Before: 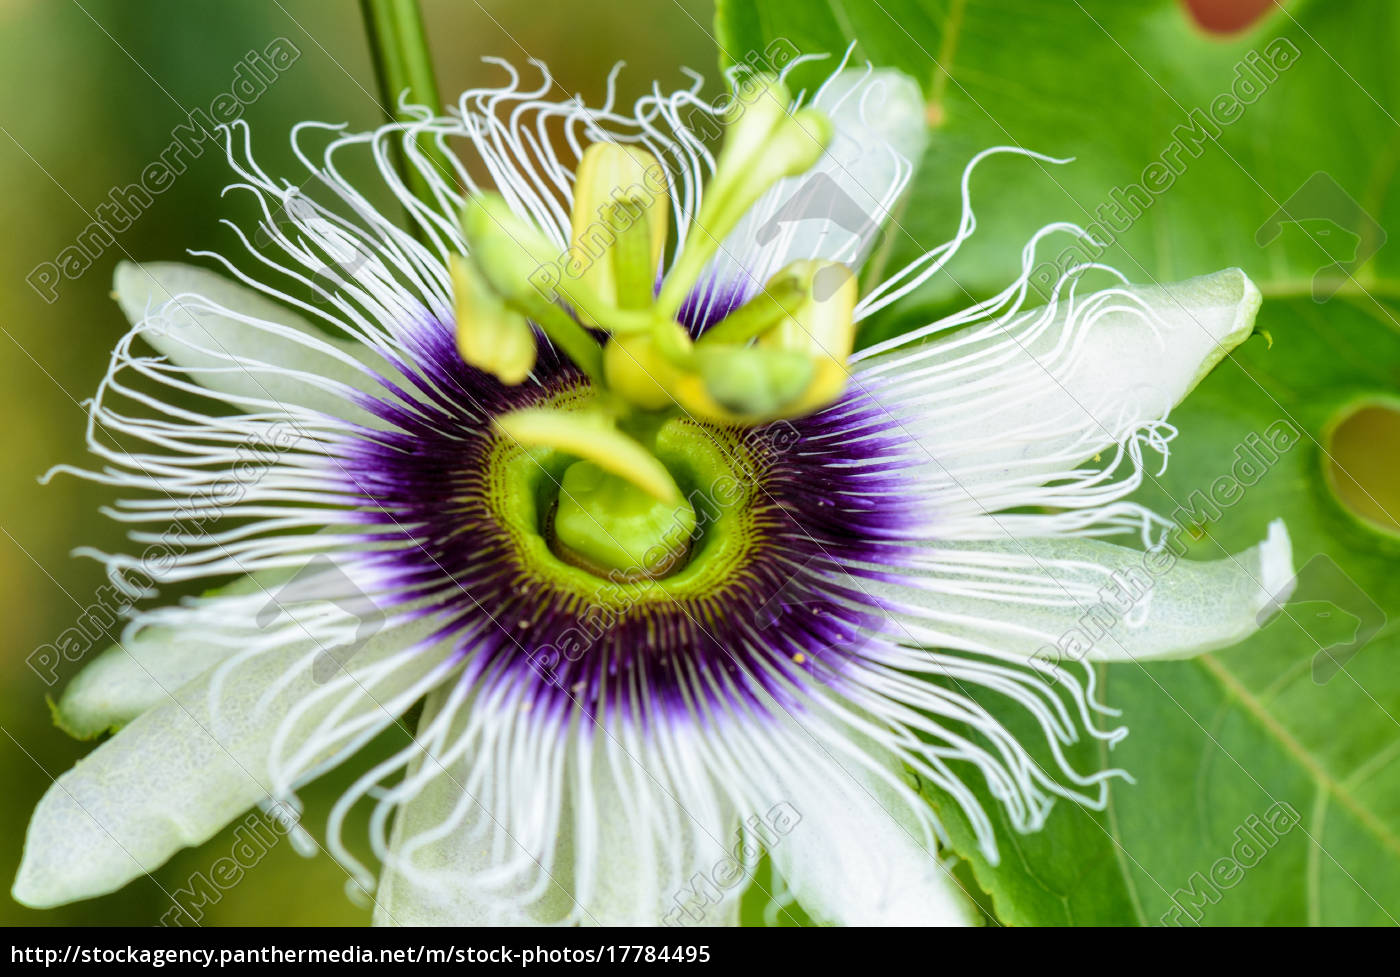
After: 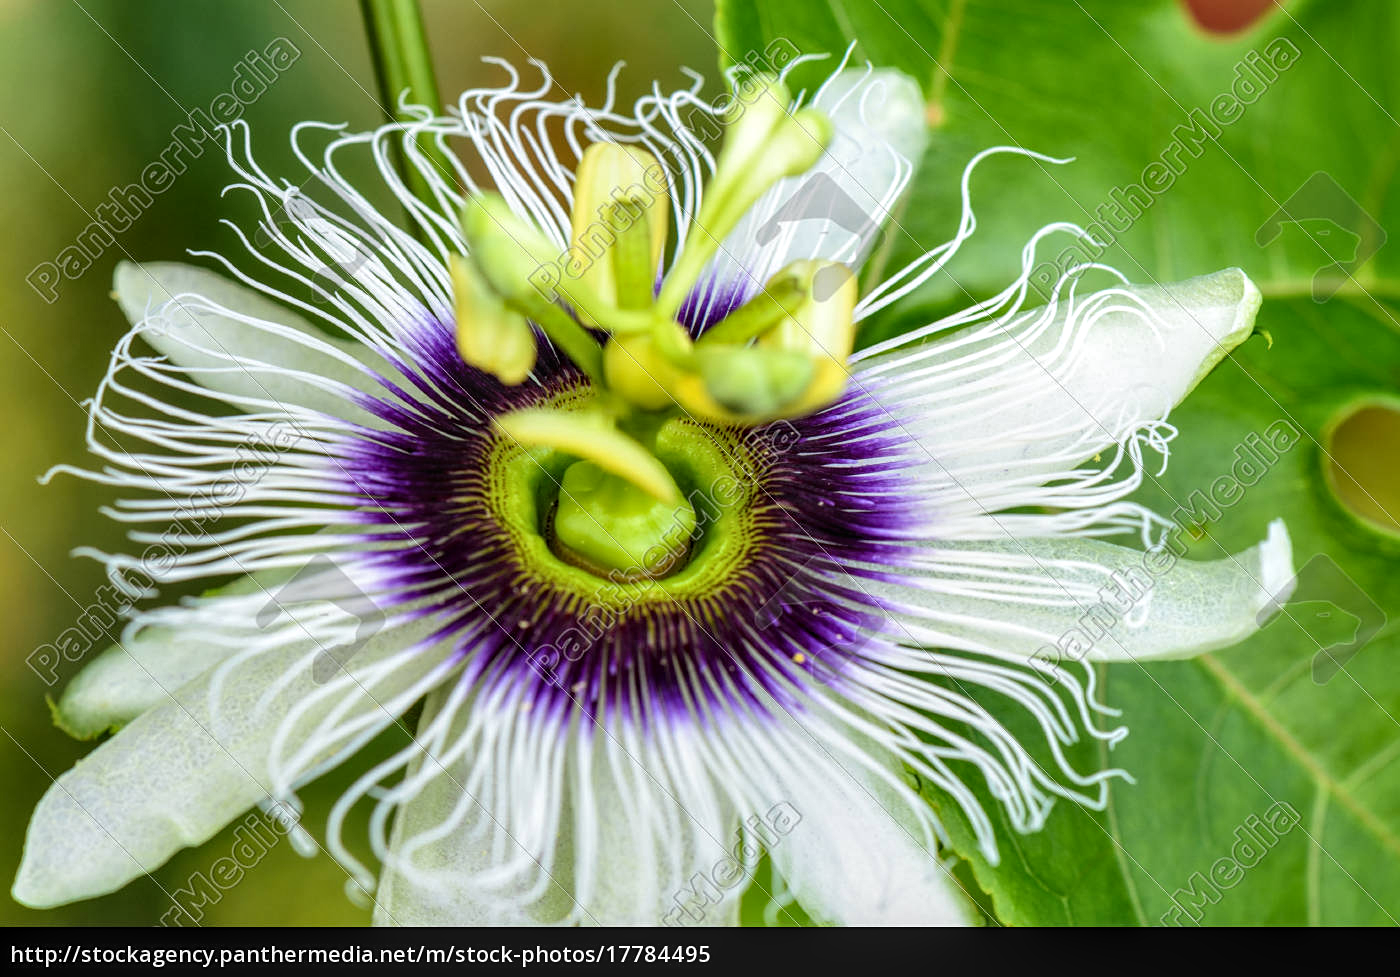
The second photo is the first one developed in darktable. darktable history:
sharpen: amount 0.2
local contrast: on, module defaults
